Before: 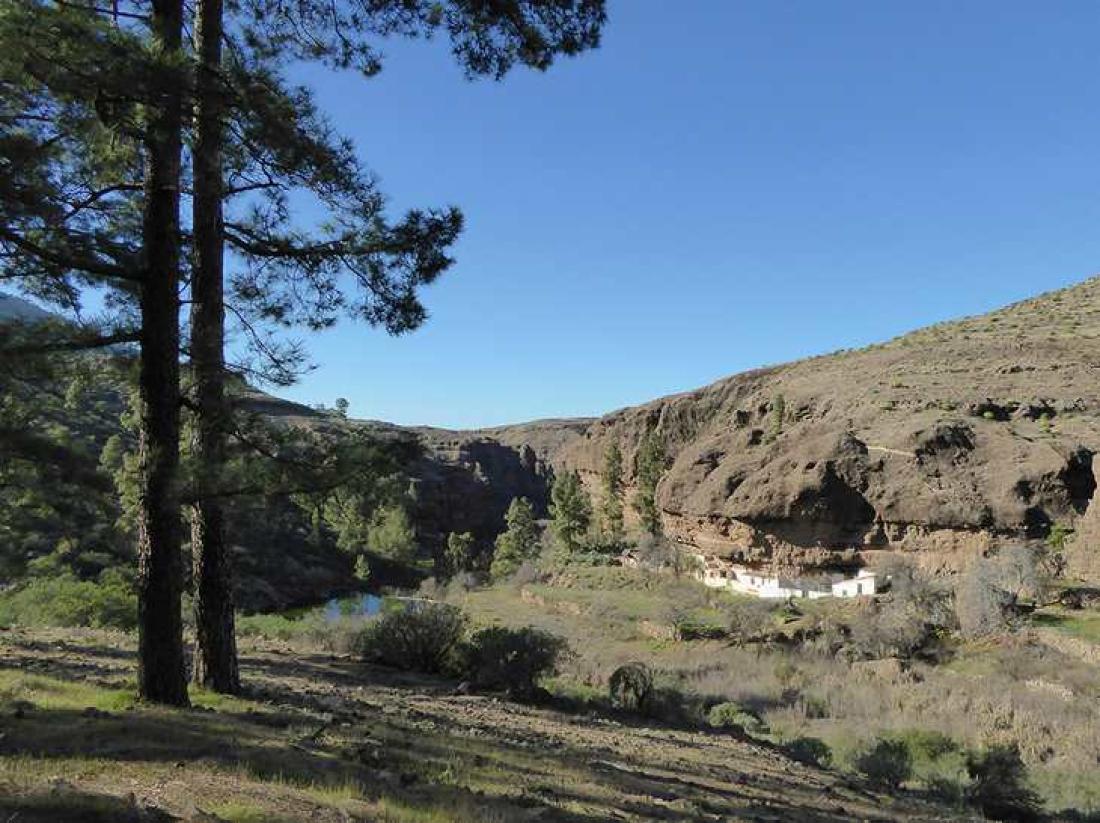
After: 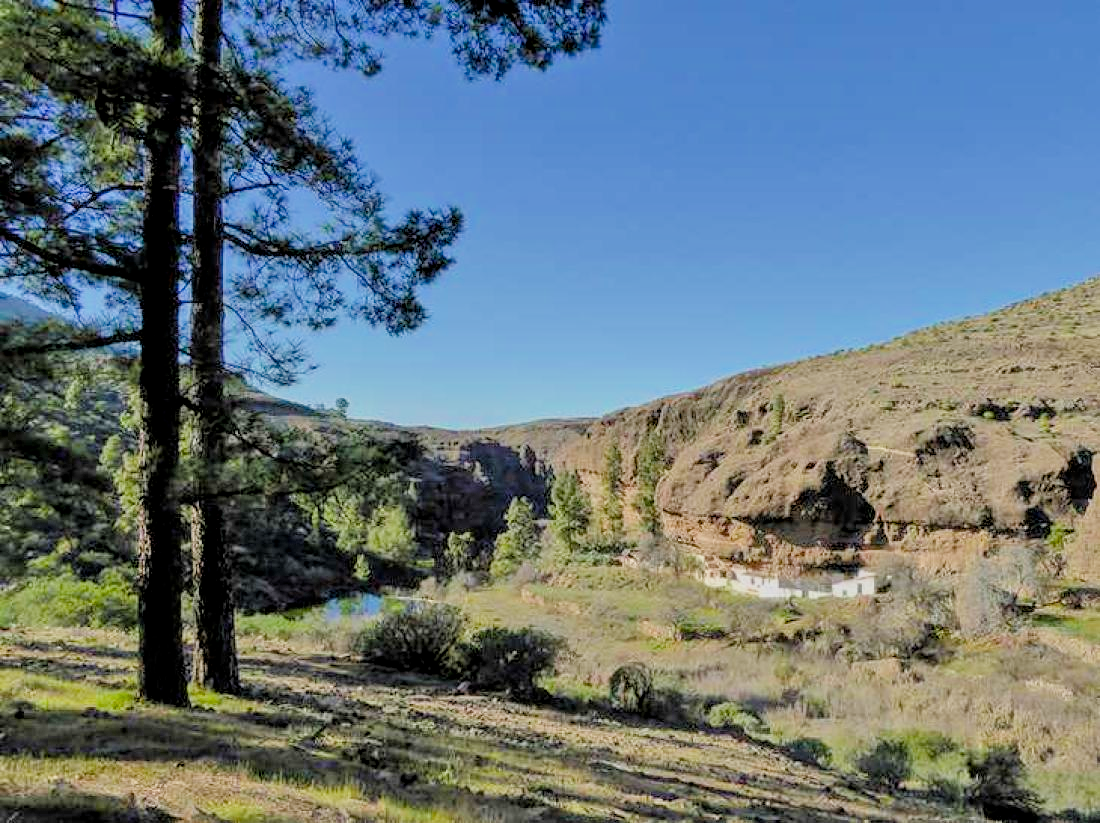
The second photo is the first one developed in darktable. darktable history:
filmic rgb "scene-referred default": black relative exposure -7.65 EV, white relative exposure 4.56 EV, hardness 3.61
local contrast: on, module defaults
color balance rgb: perceptual saturation grading › global saturation 25%, global vibrance 20%
tone equalizer "relight: fill-in": -7 EV 0.15 EV, -6 EV 0.6 EV, -5 EV 1.15 EV, -4 EV 1.33 EV, -3 EV 1.15 EV, -2 EV 0.6 EV, -1 EV 0.15 EV, mask exposure compensation -0.5 EV
